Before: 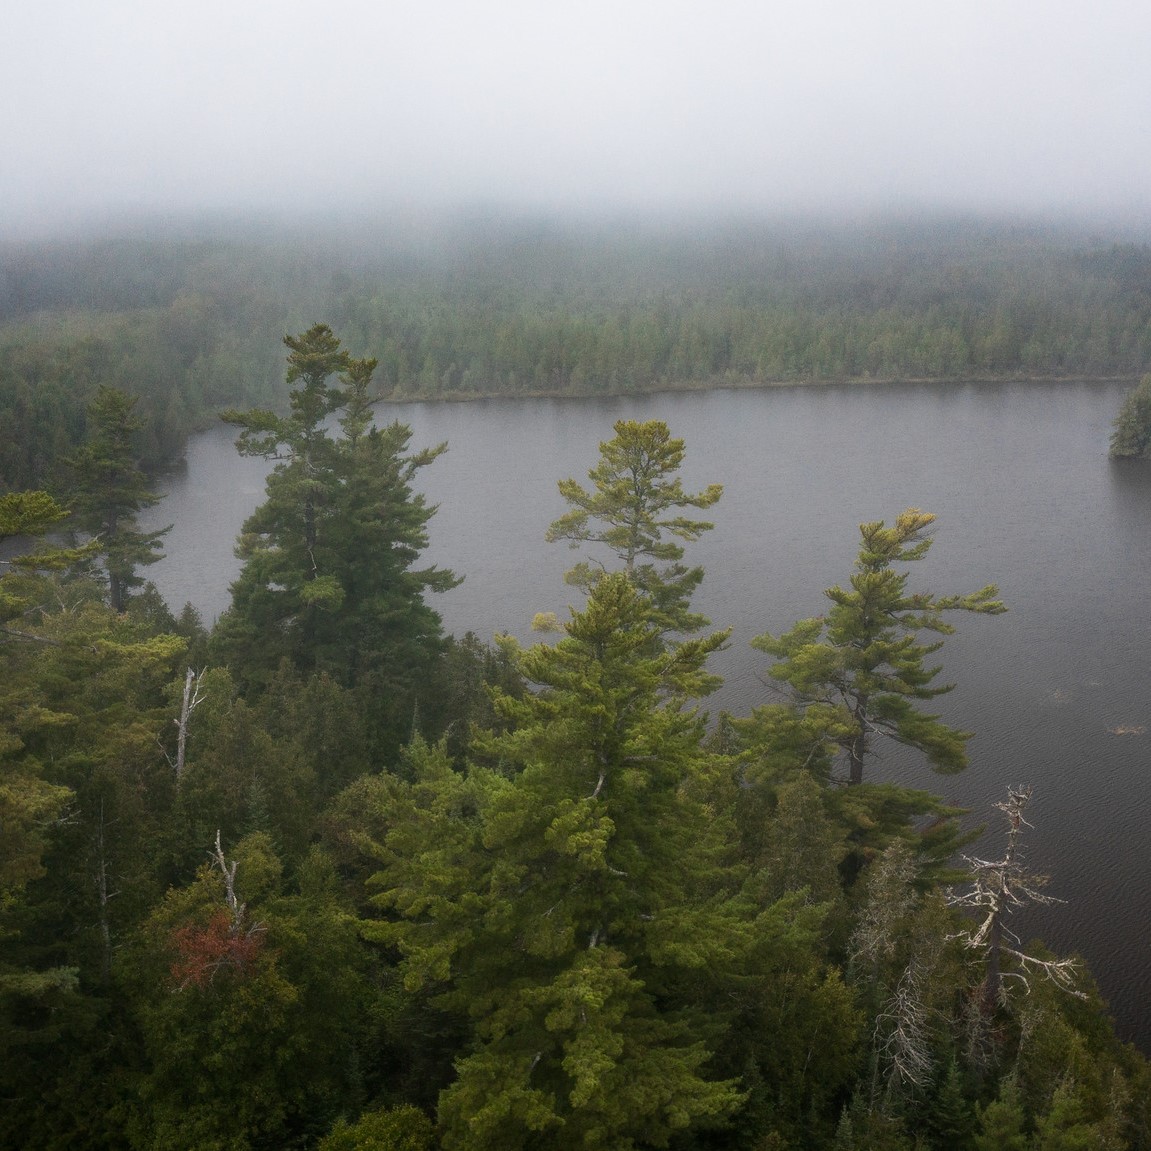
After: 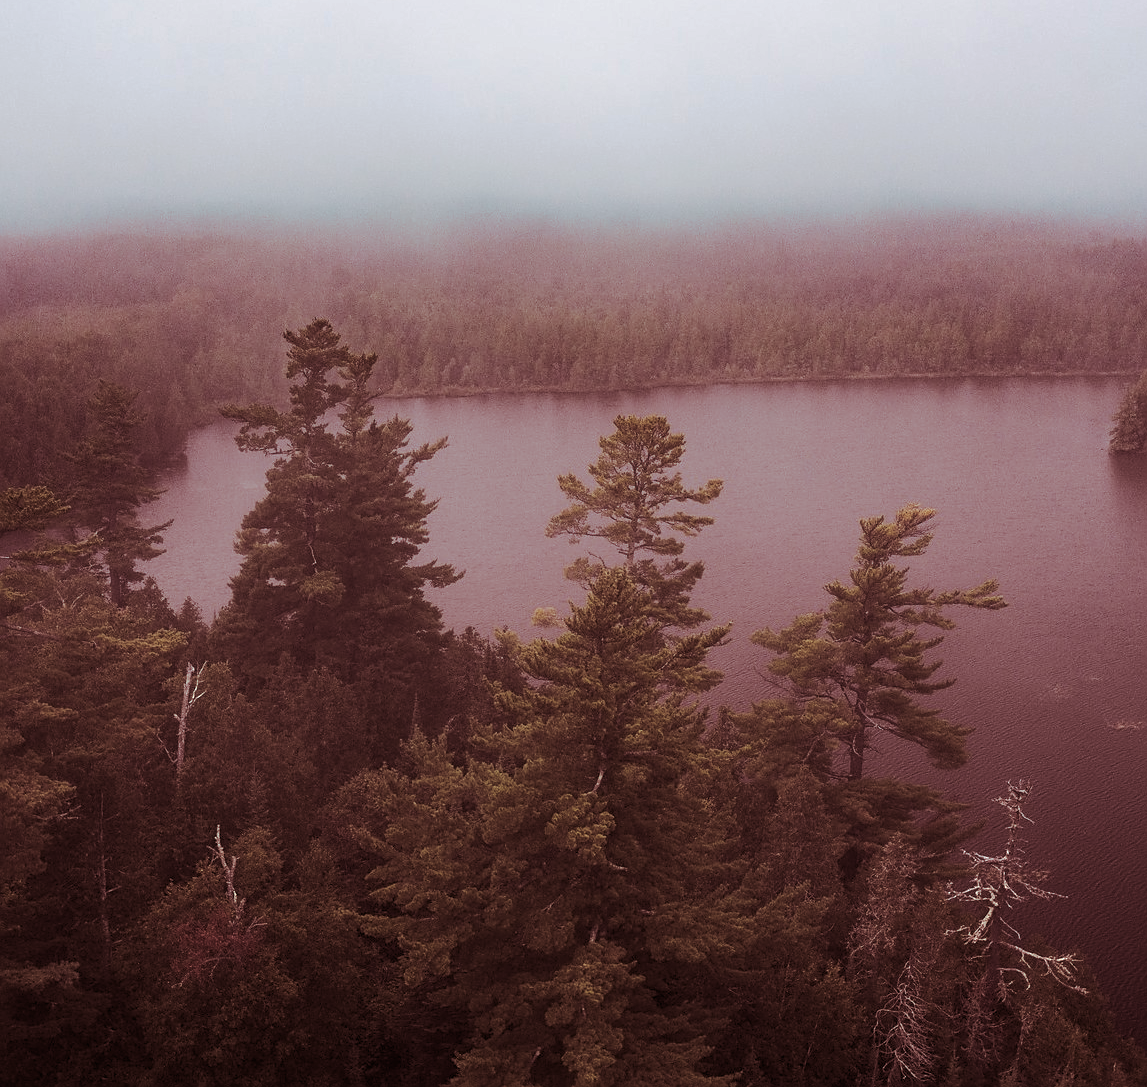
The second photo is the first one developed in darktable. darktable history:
sharpen: on, module defaults
tone curve: curves: ch0 [(0, 0) (0.003, 0.01) (0.011, 0.014) (0.025, 0.029) (0.044, 0.051) (0.069, 0.072) (0.1, 0.097) (0.136, 0.123) (0.177, 0.16) (0.224, 0.2) (0.277, 0.248) (0.335, 0.305) (0.399, 0.37) (0.468, 0.454) (0.543, 0.534) (0.623, 0.609) (0.709, 0.681) (0.801, 0.752) (0.898, 0.841) (1, 1)], preserve colors none
split-toning: highlights › hue 187.2°, highlights › saturation 0.83, balance -68.05, compress 56.43%
crop: top 0.448%, right 0.264%, bottom 5.045%
